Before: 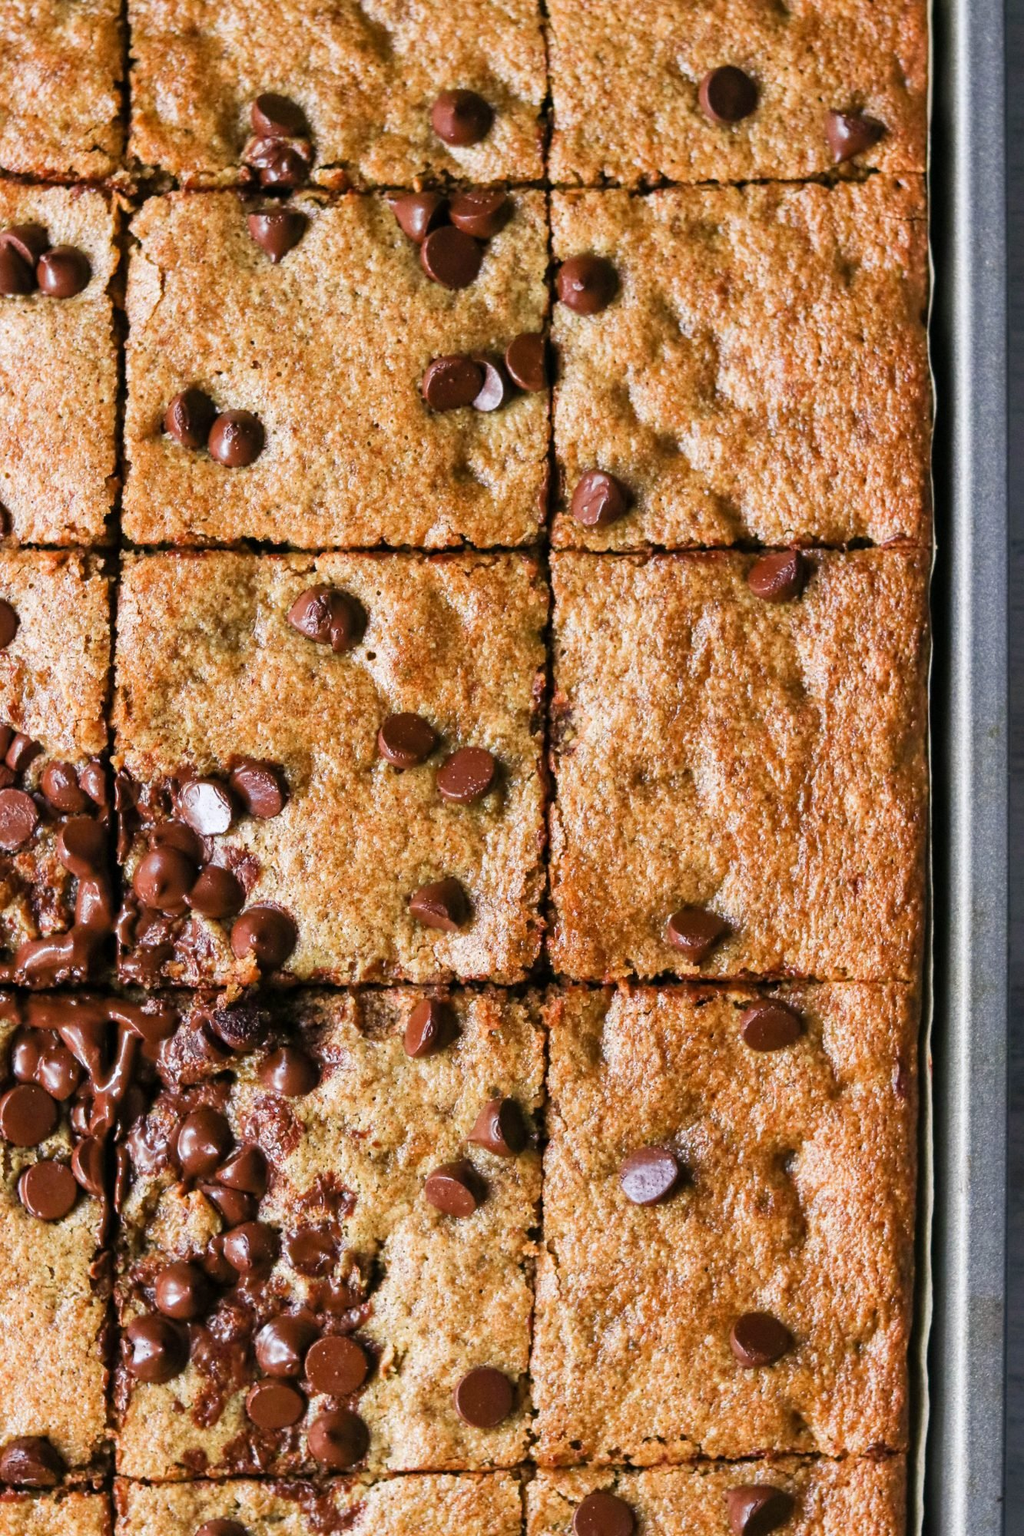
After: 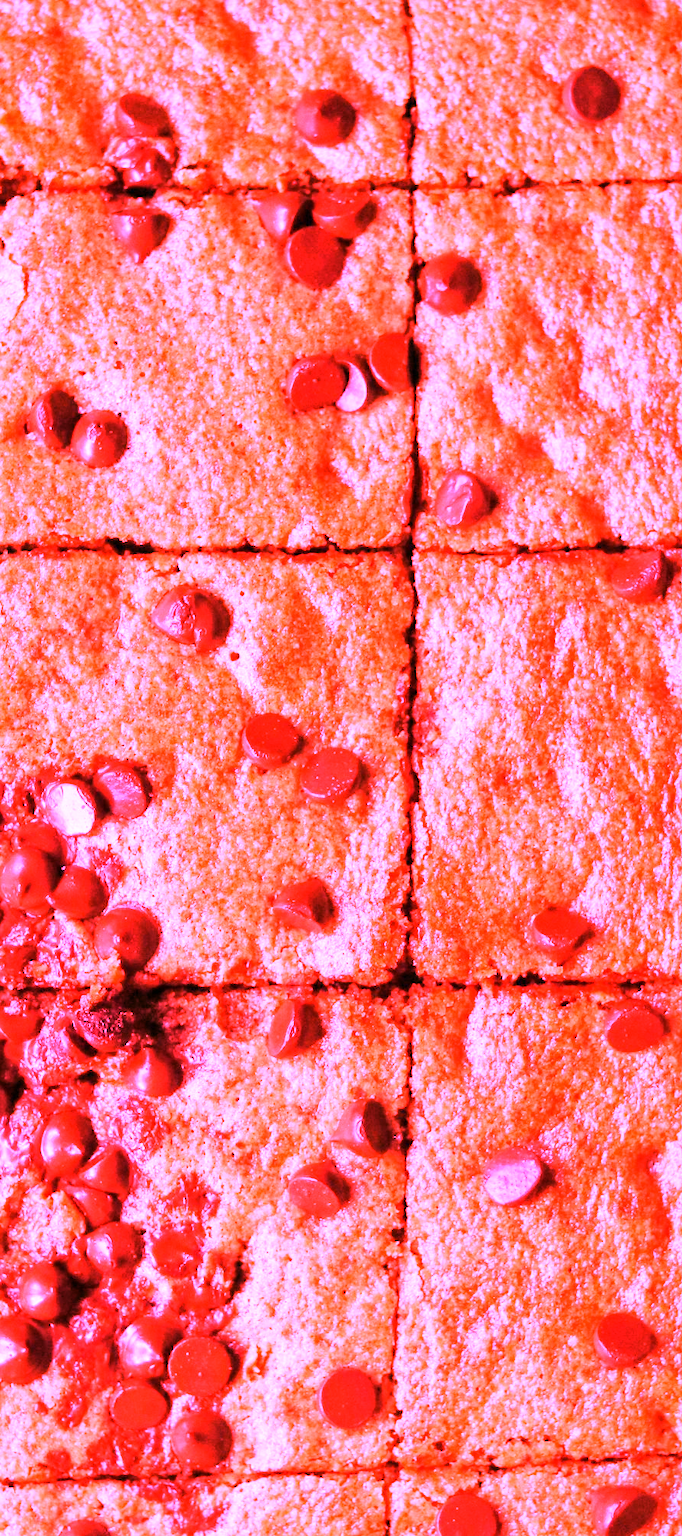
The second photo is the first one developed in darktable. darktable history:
white balance: red 4.26, blue 1.802
crop and rotate: left 13.409%, right 19.924%
